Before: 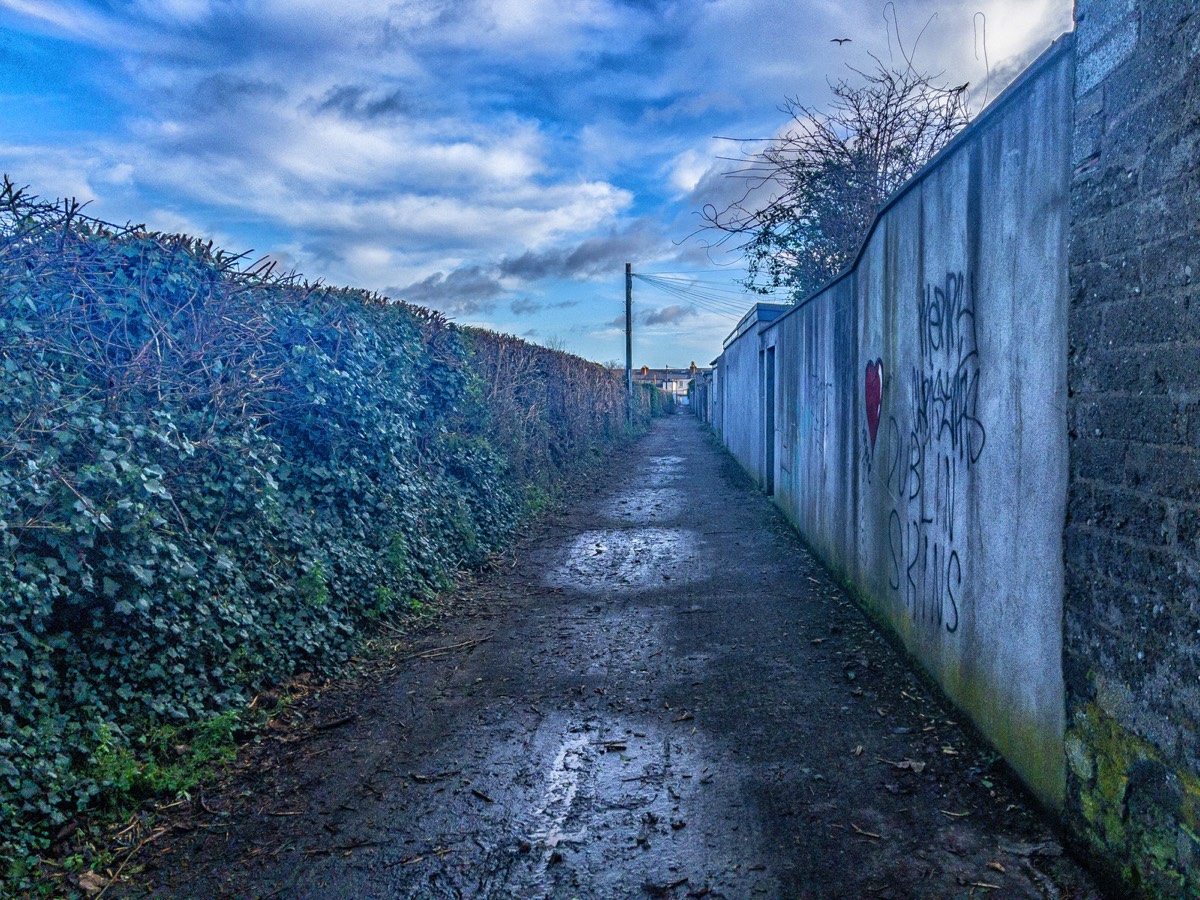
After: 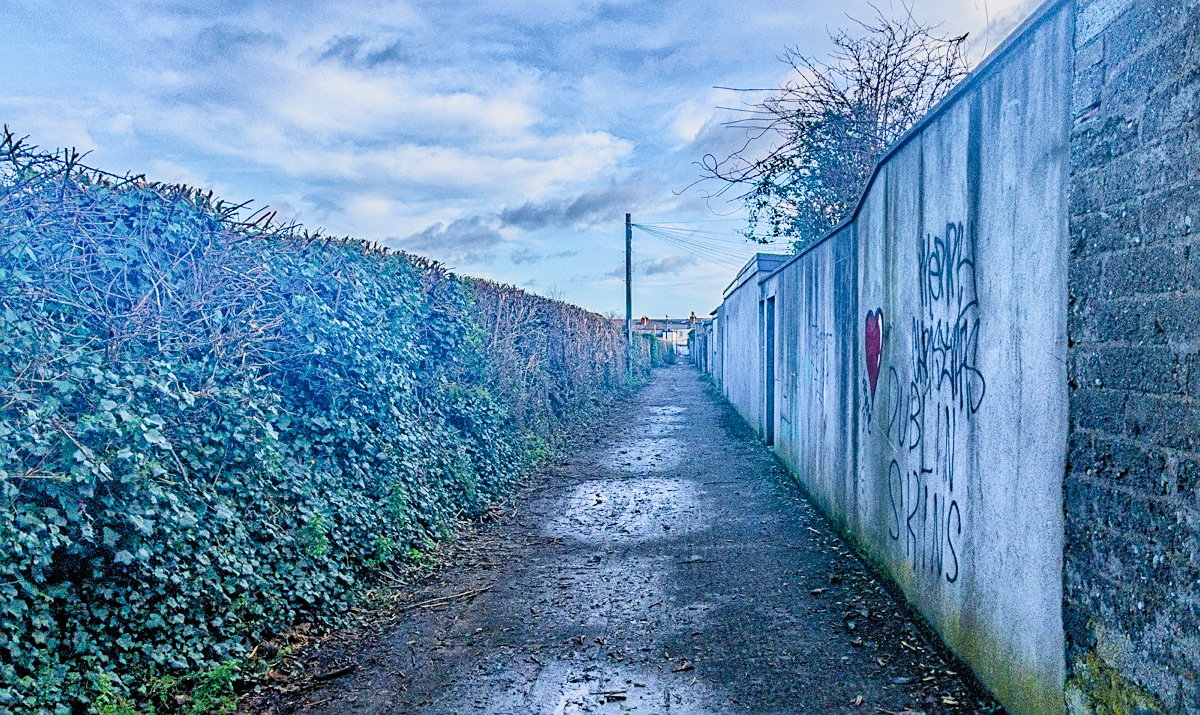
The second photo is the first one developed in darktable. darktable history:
filmic rgb: black relative exposure -7.65 EV, white relative exposure 4.56 EV, hardness 3.61, contrast 1.055, color science v4 (2020)
contrast brightness saturation: contrast 0.236, brightness 0.087
crop and rotate: top 5.654%, bottom 14.861%
shadows and highlights: on, module defaults
color balance rgb: perceptual saturation grading › global saturation 25.717%, global vibrance 9.475%
sharpen: on, module defaults
tone equalizer: -8 EV -0.432 EV, -7 EV -0.369 EV, -6 EV -0.338 EV, -5 EV -0.253 EV, -3 EV 0.202 EV, -2 EV 0.311 EV, -1 EV 0.389 EV, +0 EV 0.425 EV
